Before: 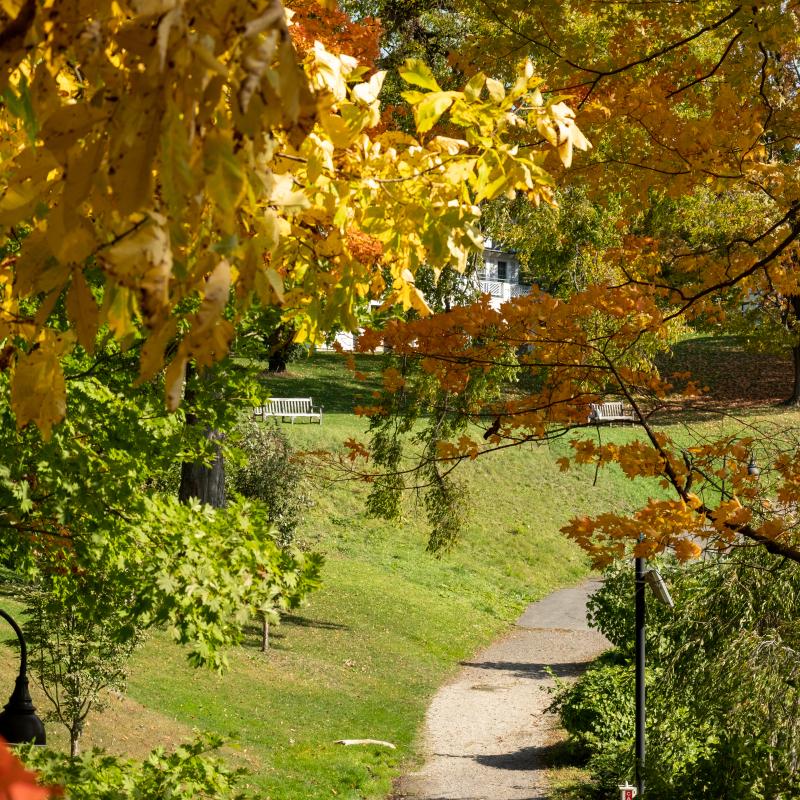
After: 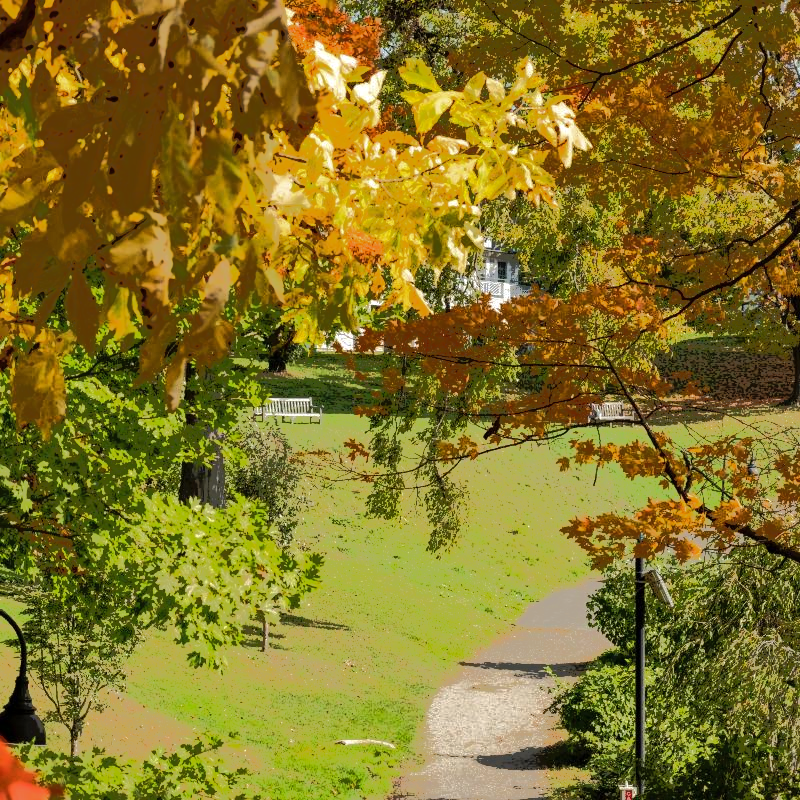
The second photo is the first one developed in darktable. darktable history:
shadows and highlights: shadows 25.54, highlights -26.07
tone equalizer: -7 EV -0.665 EV, -6 EV 0.999 EV, -5 EV -0.426 EV, -4 EV 0.418 EV, -3 EV 0.432 EV, -2 EV 0.121 EV, -1 EV -0.173 EV, +0 EV -0.404 EV, edges refinement/feathering 500, mask exposure compensation -1.57 EV, preserve details no
